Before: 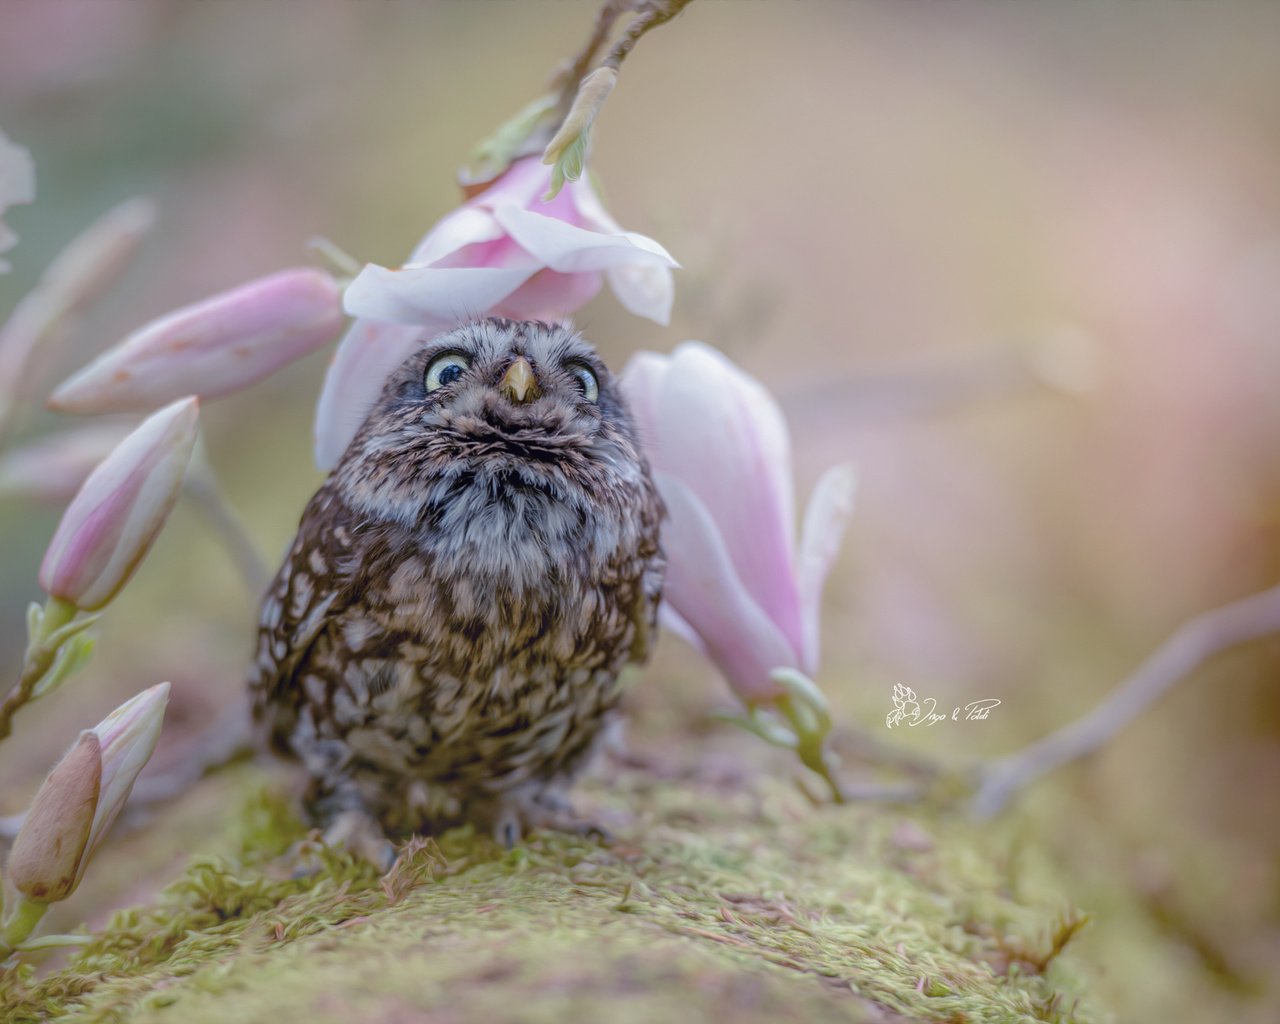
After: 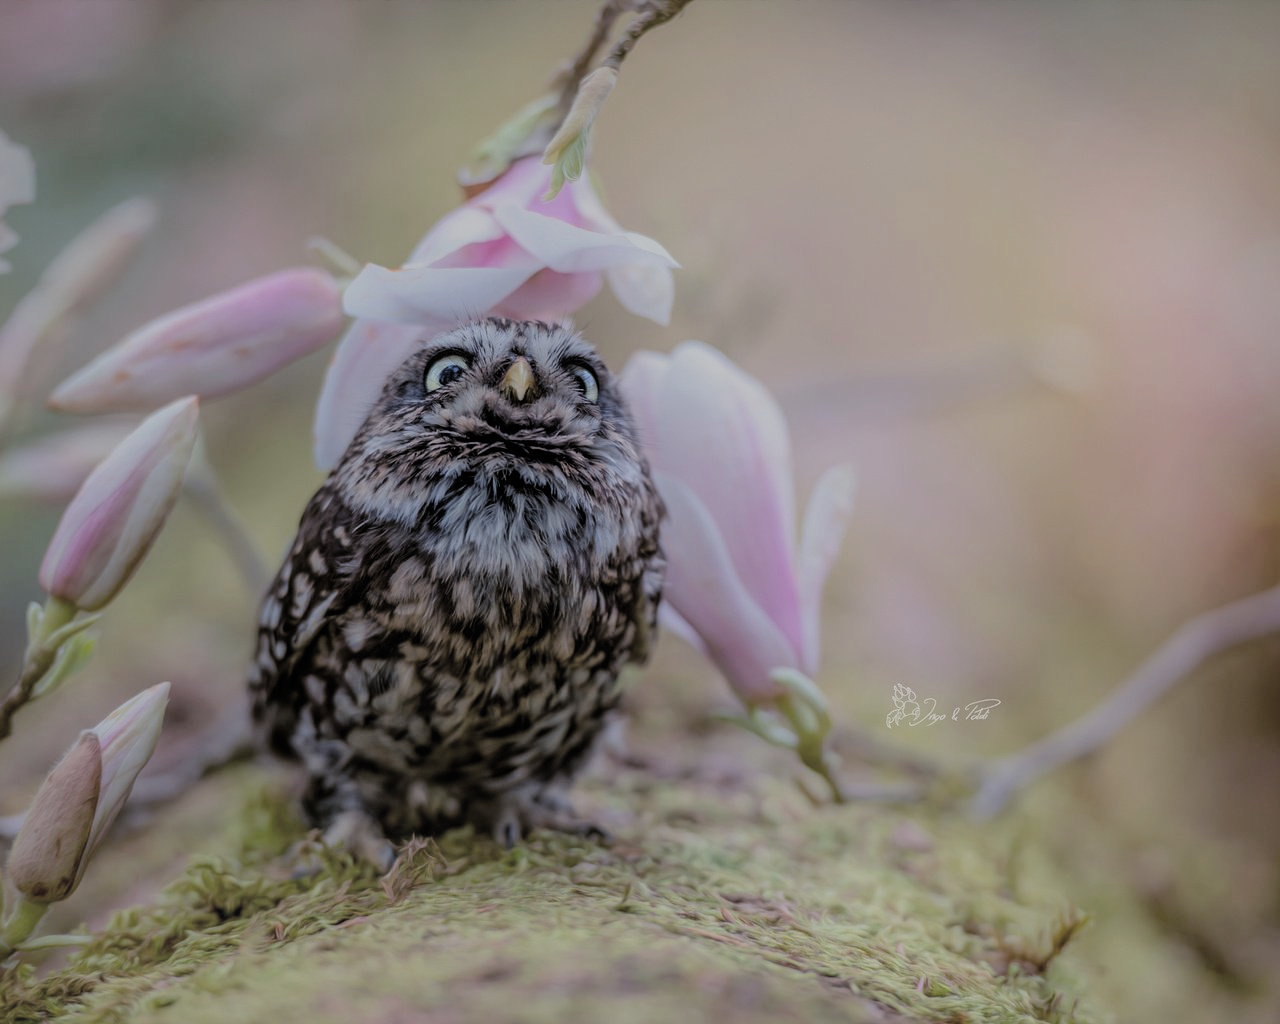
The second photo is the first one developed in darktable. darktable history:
filmic rgb: black relative exposure -3.25 EV, white relative exposure 7.05 EV, hardness 1.47, contrast 1.35, color science v6 (2022)
exposure: black level correction -0.036, exposure -0.495 EV, compensate exposure bias true, compensate highlight preservation false
